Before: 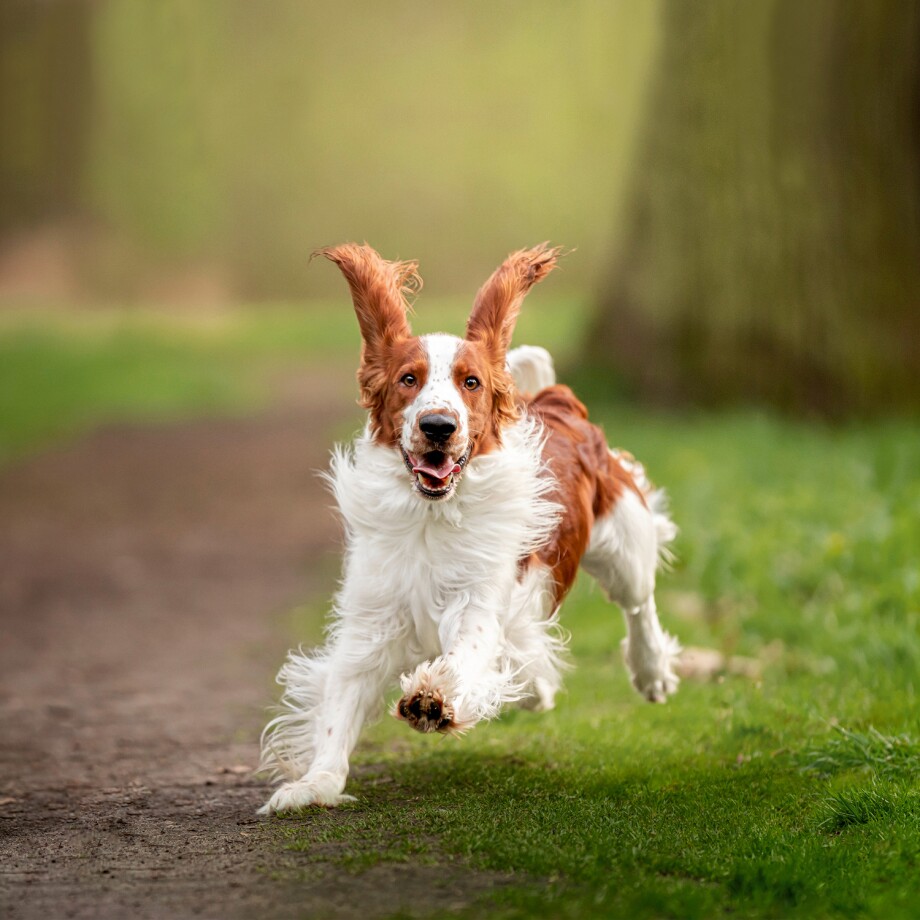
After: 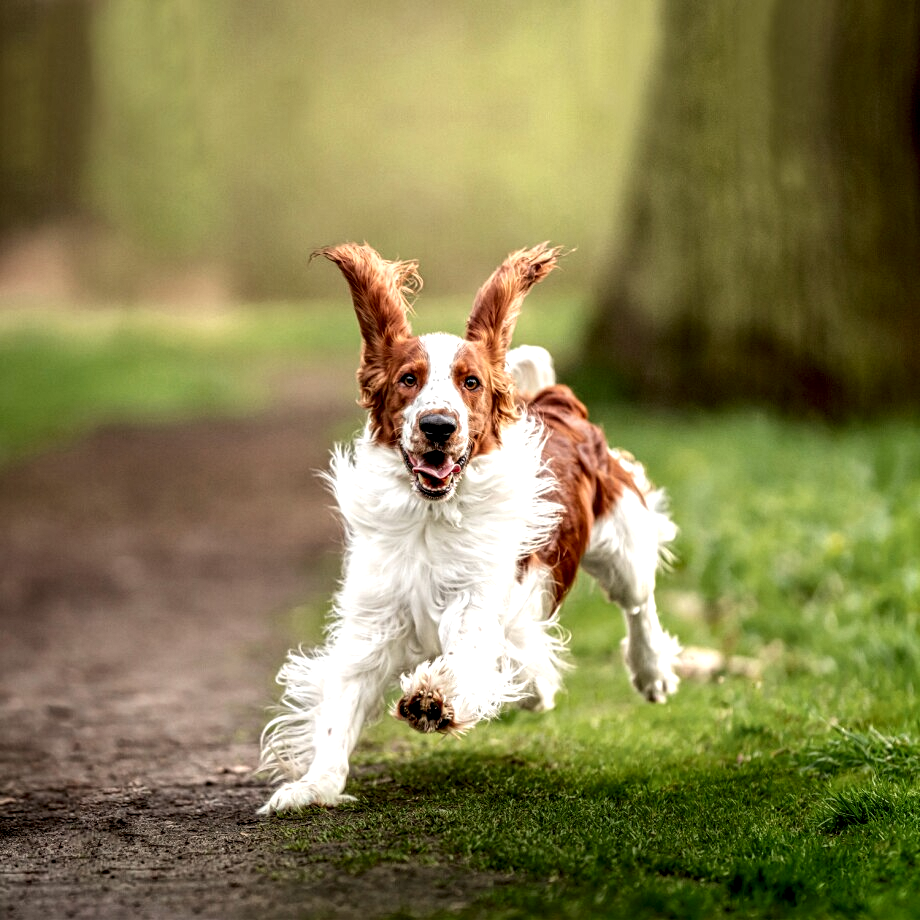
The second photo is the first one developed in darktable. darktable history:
local contrast: highlights 21%, detail 198%
